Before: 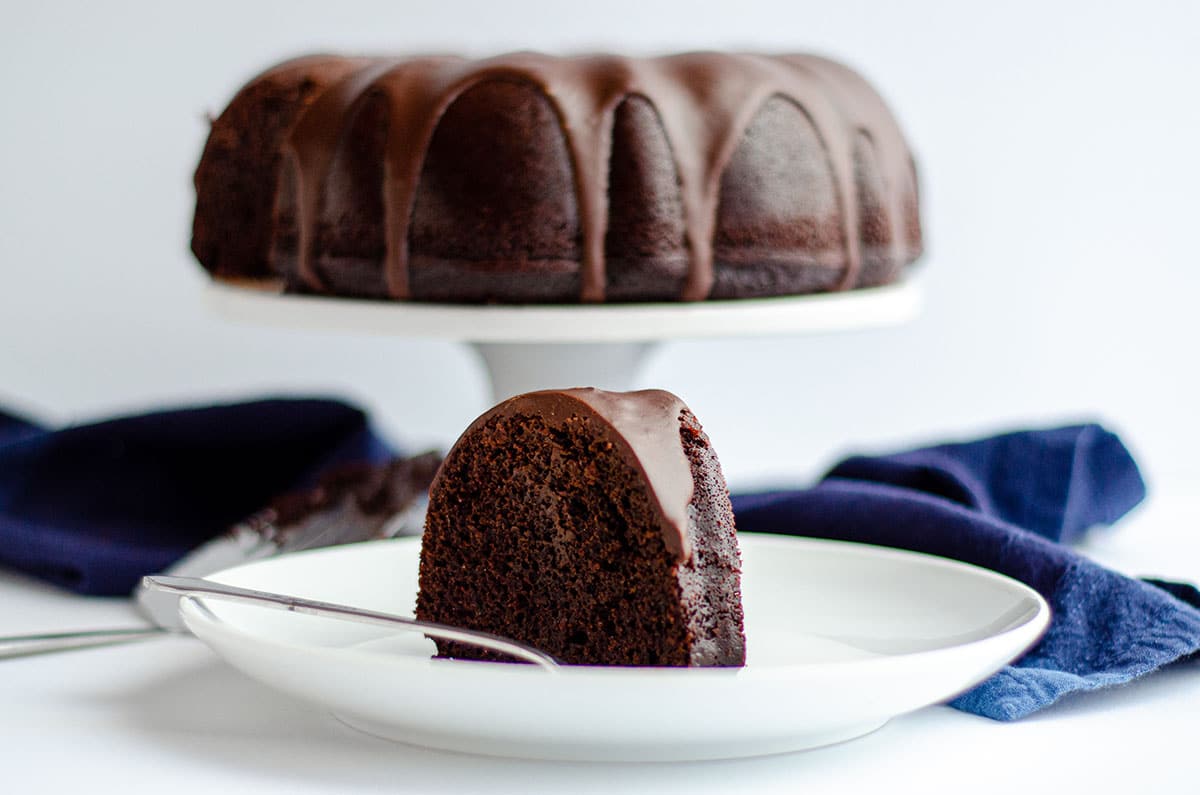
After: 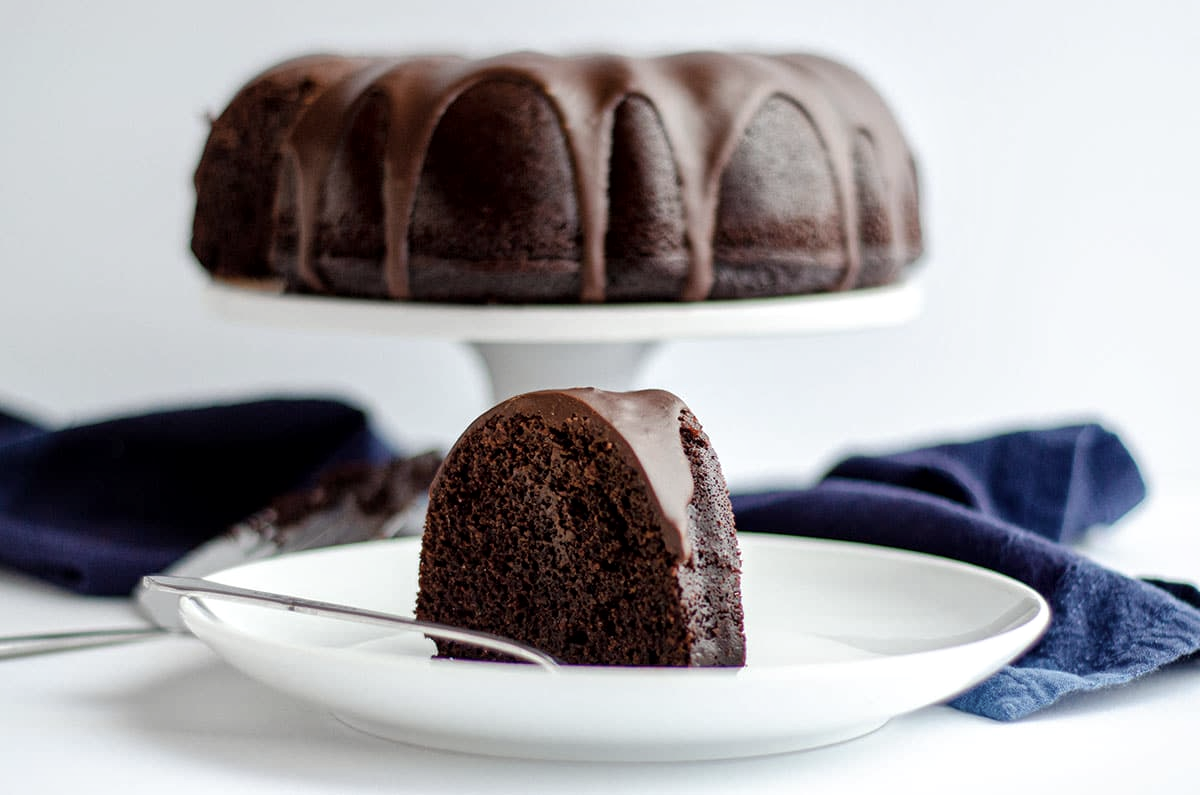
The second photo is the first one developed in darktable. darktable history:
local contrast: mode bilateral grid, contrast 20, coarseness 51, detail 132%, midtone range 0.2
tone curve: color space Lab, independent channels, preserve colors none
color correction: highlights b* -0.037, saturation 0.776
